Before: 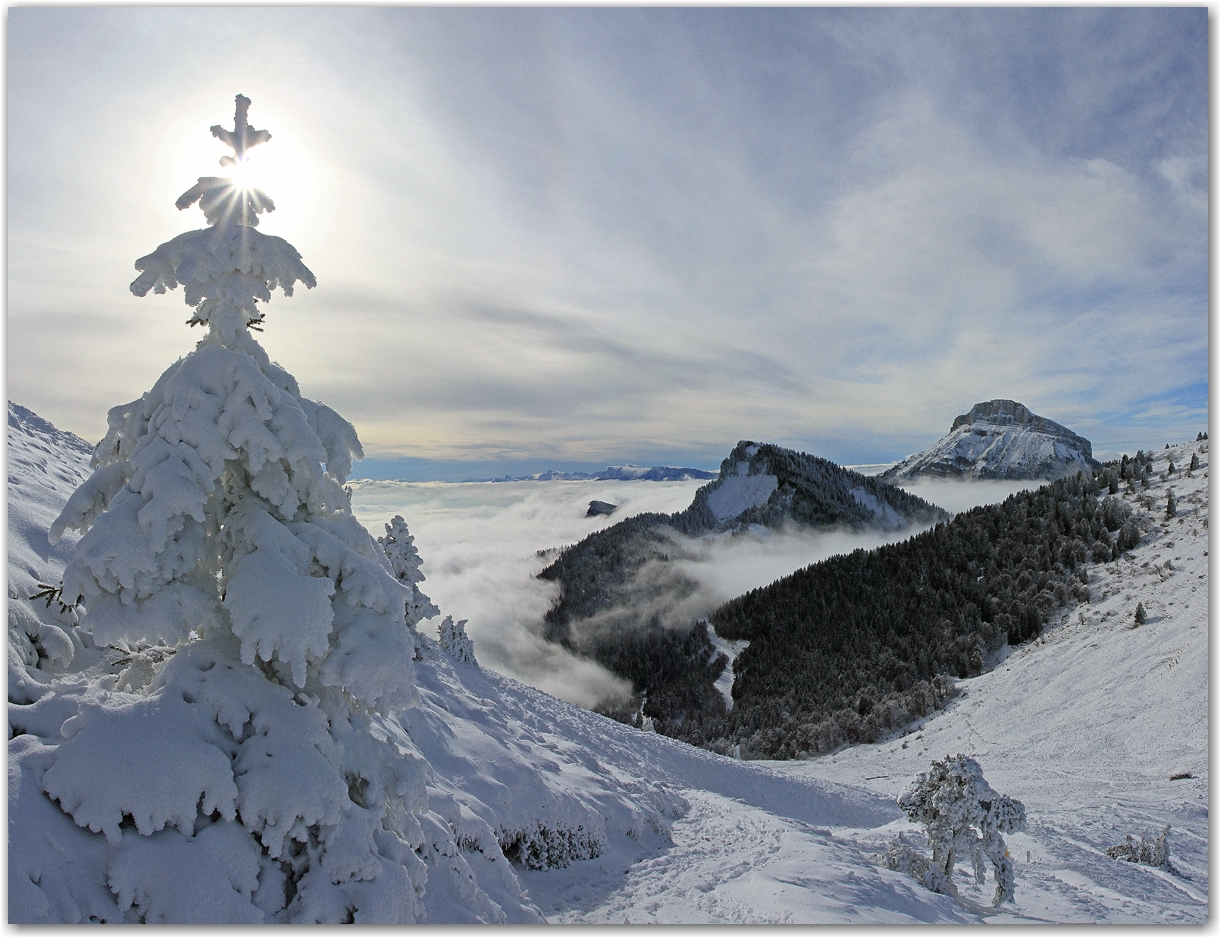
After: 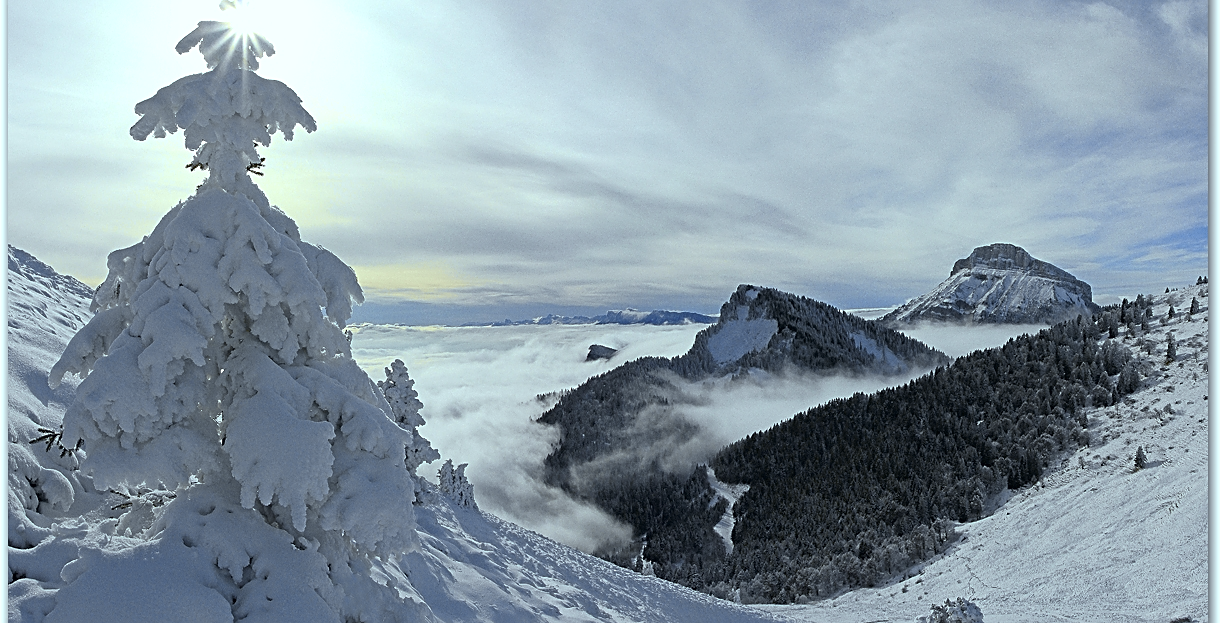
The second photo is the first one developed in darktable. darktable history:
crop: top 16.727%, bottom 16.727%
sharpen: on, module defaults
color balance: mode lift, gamma, gain (sRGB), lift [0.997, 0.979, 1.021, 1.011], gamma [1, 1.084, 0.916, 0.998], gain [1, 0.87, 1.13, 1.101], contrast 4.55%, contrast fulcrum 38.24%, output saturation 104.09%
tone curve: curves: ch0 [(0, 0) (0.15, 0.17) (0.452, 0.437) (0.611, 0.588) (0.751, 0.749) (1, 1)]; ch1 [(0, 0) (0.325, 0.327) (0.412, 0.45) (0.453, 0.484) (0.5, 0.501) (0.541, 0.55) (0.617, 0.612) (0.695, 0.697) (1, 1)]; ch2 [(0, 0) (0.386, 0.397) (0.452, 0.459) (0.505, 0.498) (0.524, 0.547) (0.574, 0.566) (0.633, 0.641) (1, 1)], color space Lab, independent channels, preserve colors none
